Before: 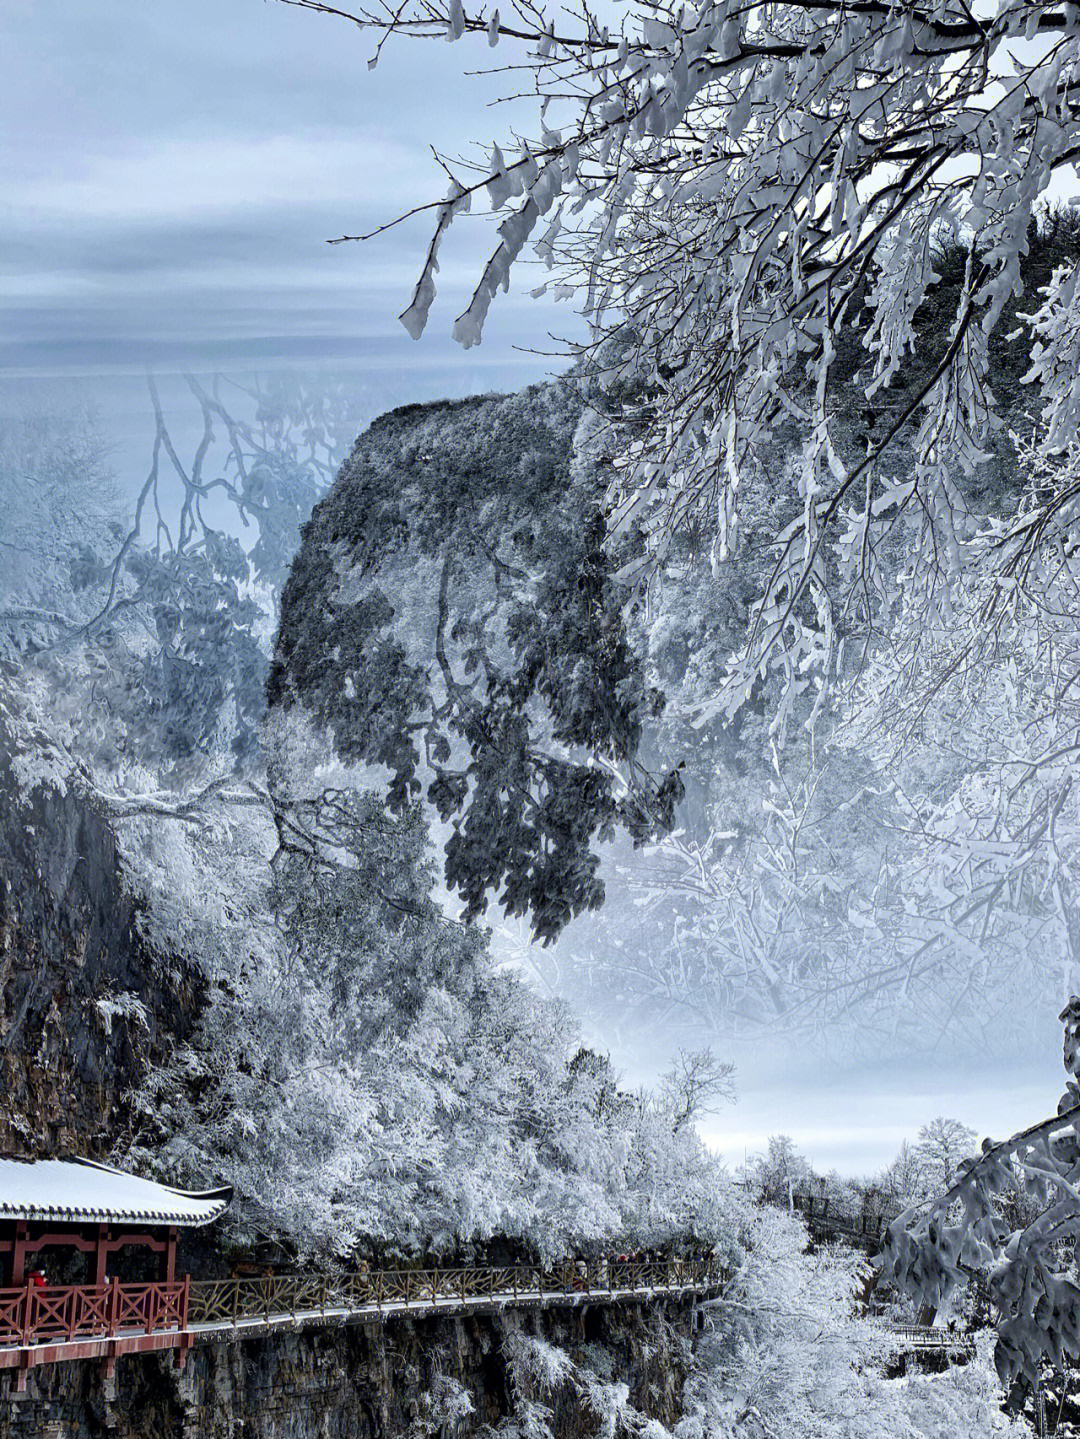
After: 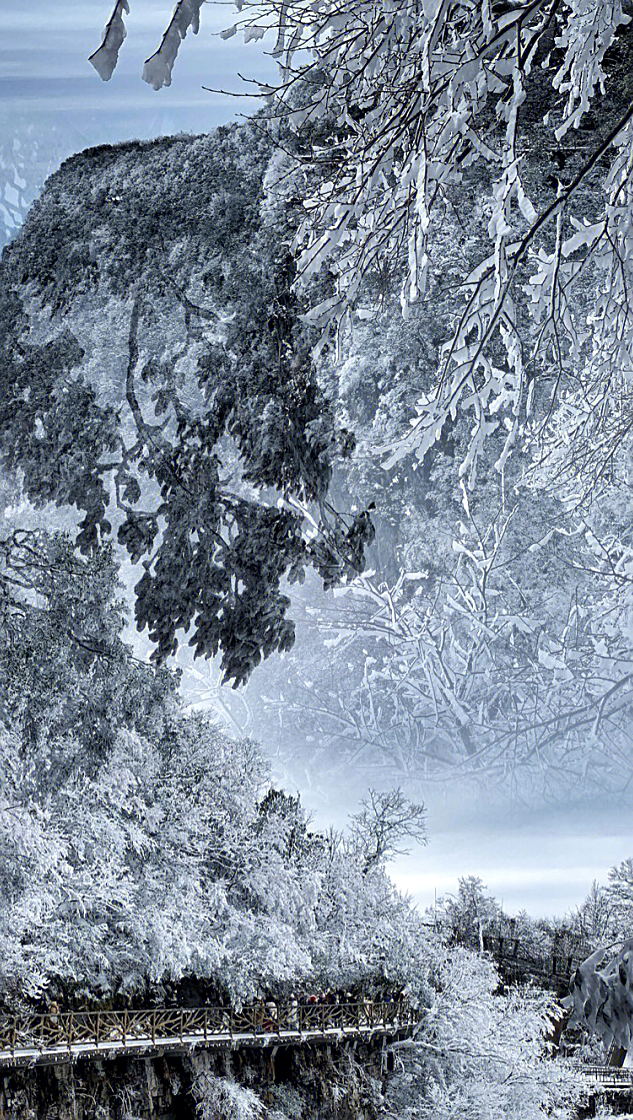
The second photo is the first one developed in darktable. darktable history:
sharpen: on, module defaults
crop and rotate: left 28.71%, top 18.048%, right 12.649%, bottom 4.069%
local contrast: mode bilateral grid, contrast 21, coarseness 51, detail 120%, midtone range 0.2
shadows and highlights: soften with gaussian
